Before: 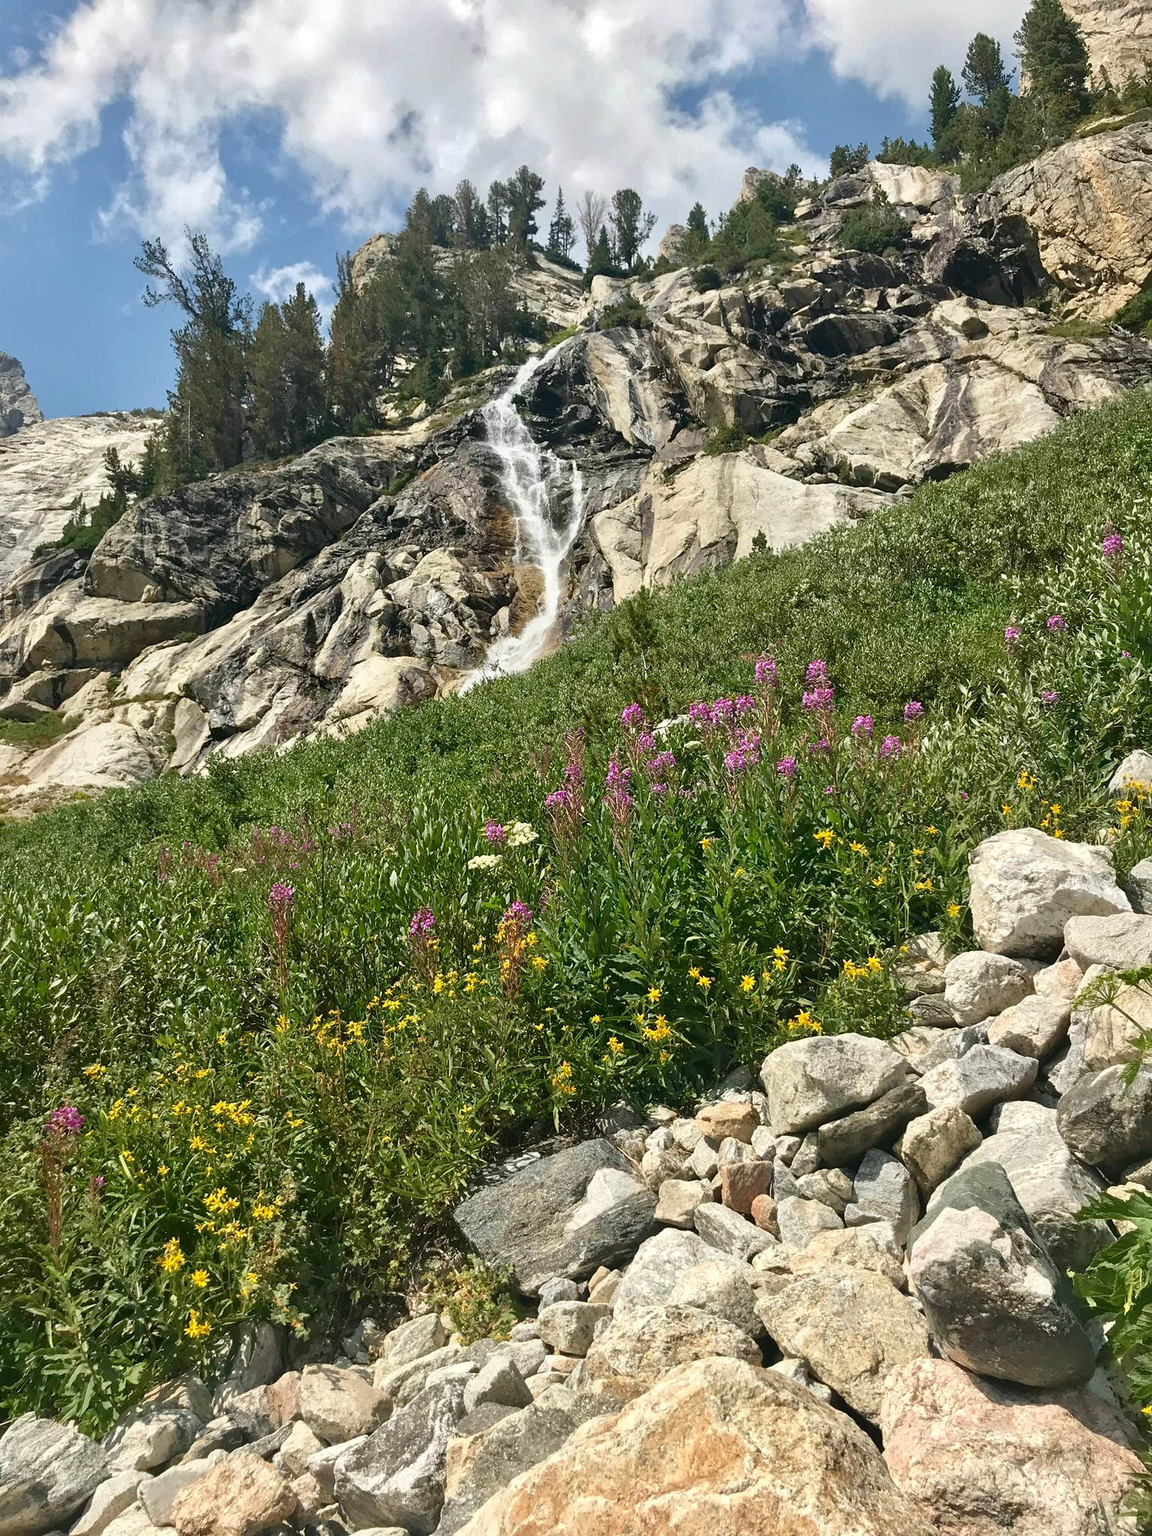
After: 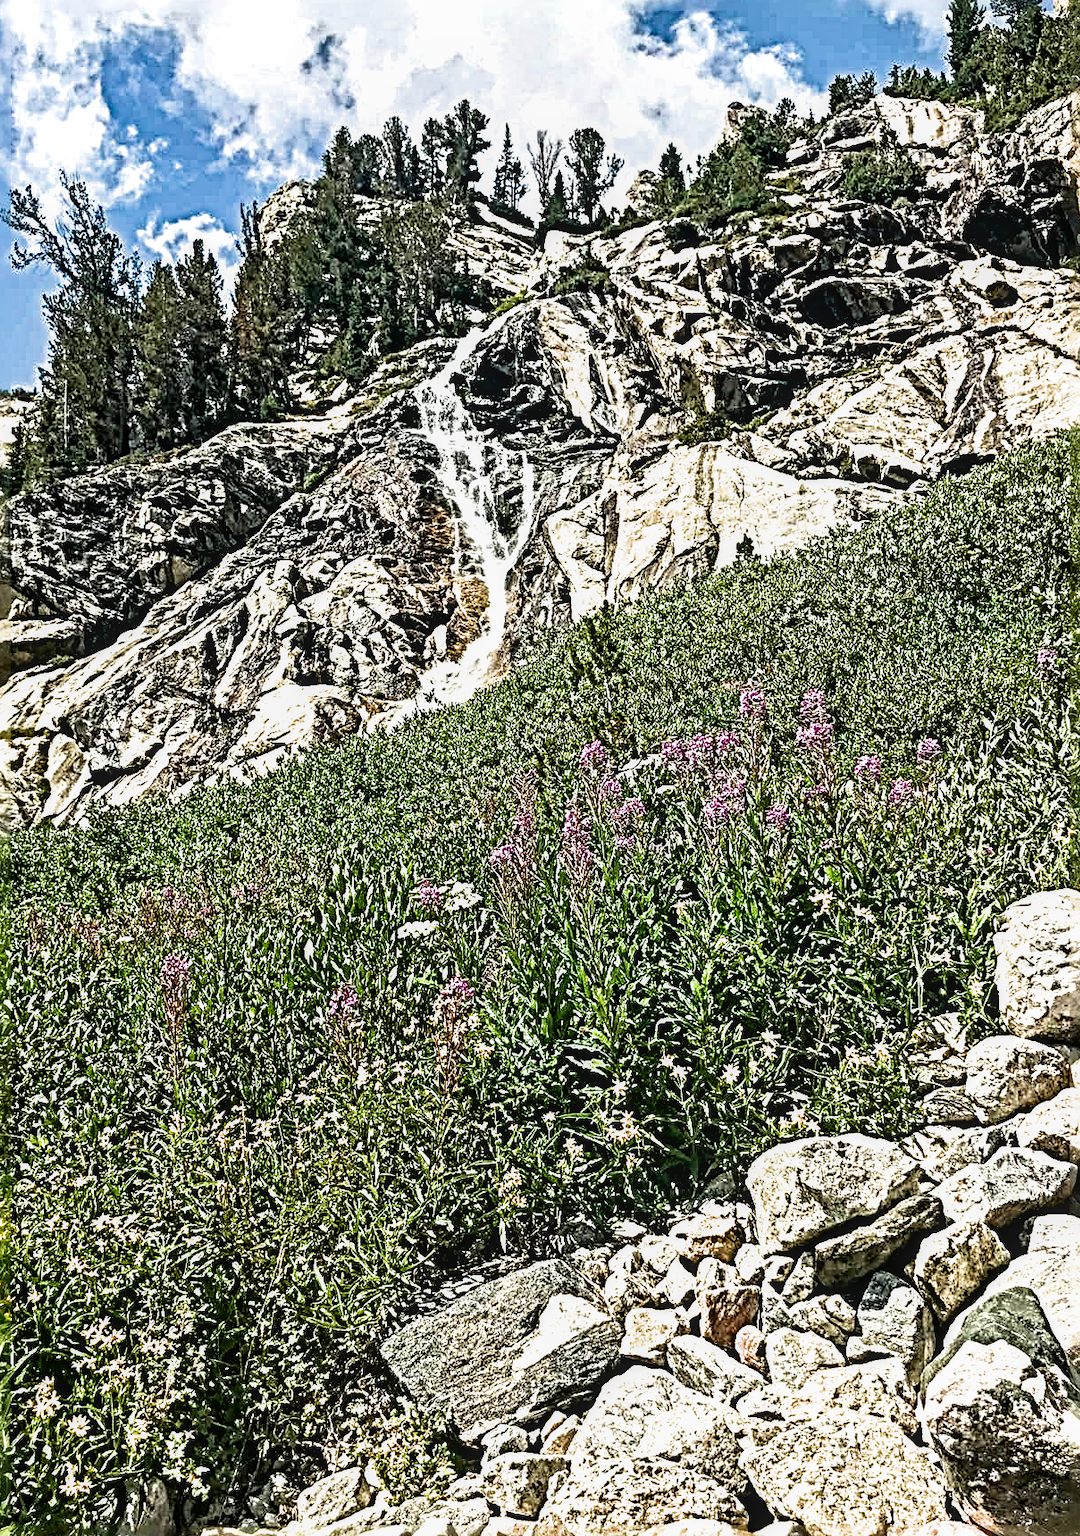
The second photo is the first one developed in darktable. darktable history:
local contrast: detail 130%
haze removal: adaptive false
exposure: black level correction 0, exposure 0.932 EV, compensate highlight preservation false
filmic rgb: black relative exposure -4.96 EV, white relative exposure 2.83 EV, threshold 3.03 EV, hardness 3.71, enable highlight reconstruction true
sharpen: radius 6.251, amount 1.817, threshold 0.024
contrast brightness saturation: brightness -0.203, saturation 0.075
crop: left 11.681%, top 5.339%, right 9.574%, bottom 10.703%
tone equalizer: on, module defaults
